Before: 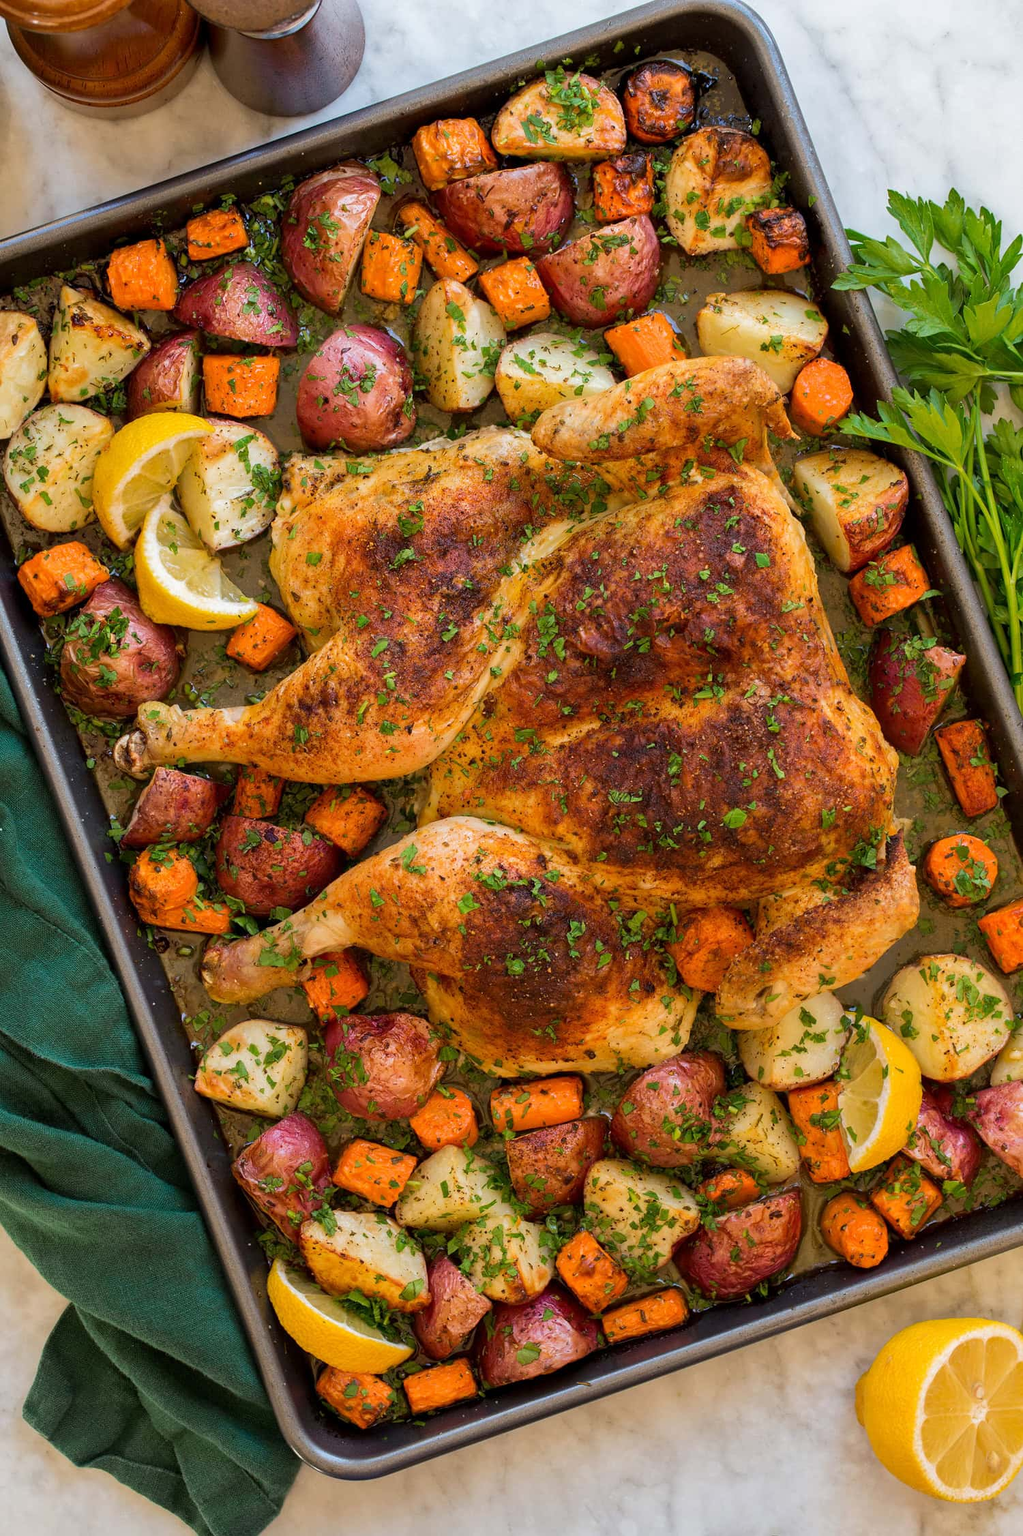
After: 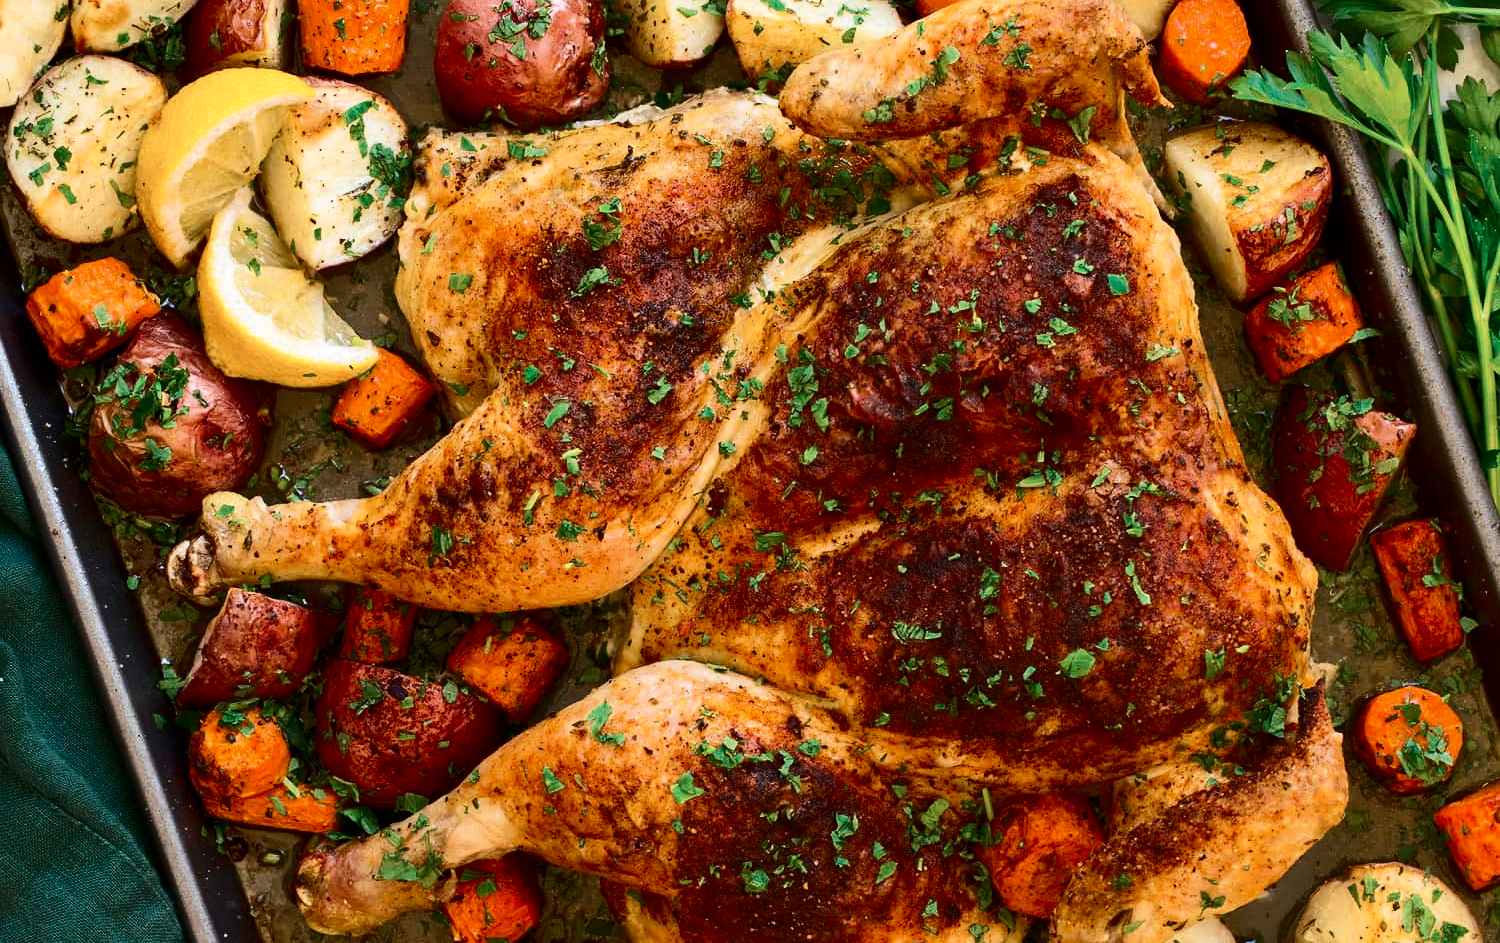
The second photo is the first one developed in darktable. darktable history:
contrast brightness saturation: contrast 0.4, brightness 0.05, saturation 0.25
color zones: curves: ch0 [(0, 0.5) (0.125, 0.4) (0.25, 0.5) (0.375, 0.4) (0.5, 0.4) (0.625, 0.6) (0.75, 0.6) (0.875, 0.5)]; ch1 [(0, 0.35) (0.125, 0.45) (0.25, 0.35) (0.375, 0.35) (0.5, 0.35) (0.625, 0.35) (0.75, 0.45) (0.875, 0.35)]; ch2 [(0, 0.6) (0.125, 0.5) (0.25, 0.5) (0.375, 0.6) (0.5, 0.6) (0.625, 0.5) (0.75, 0.5) (0.875, 0.5)]
crop and rotate: top 23.84%, bottom 34.294%
